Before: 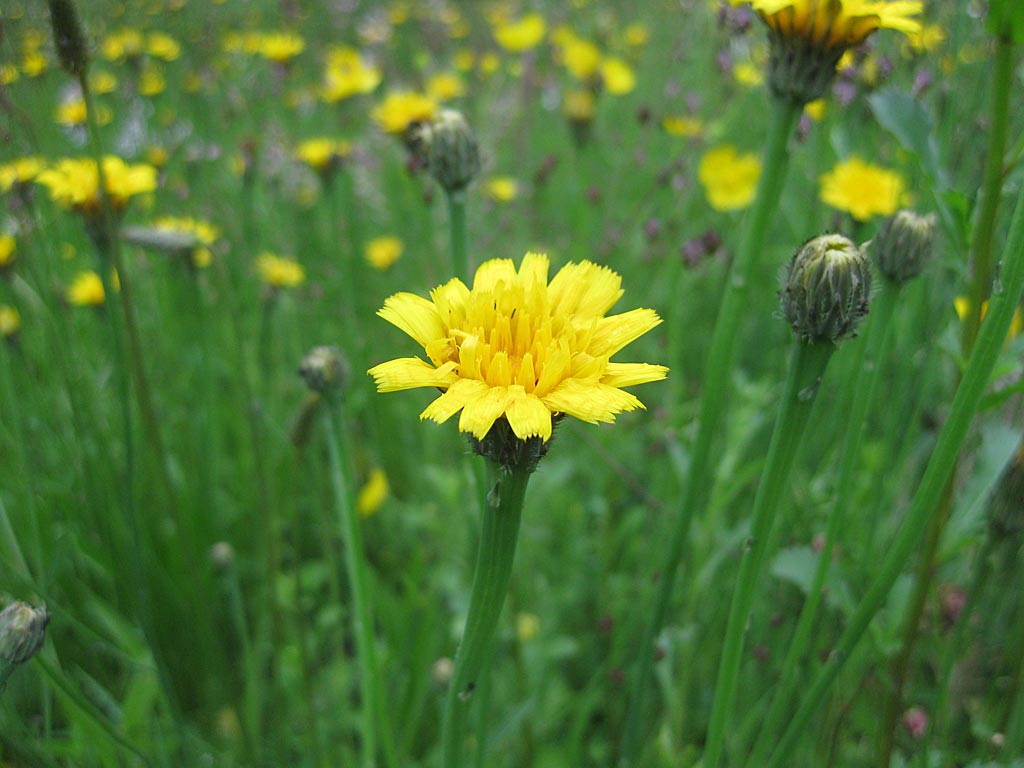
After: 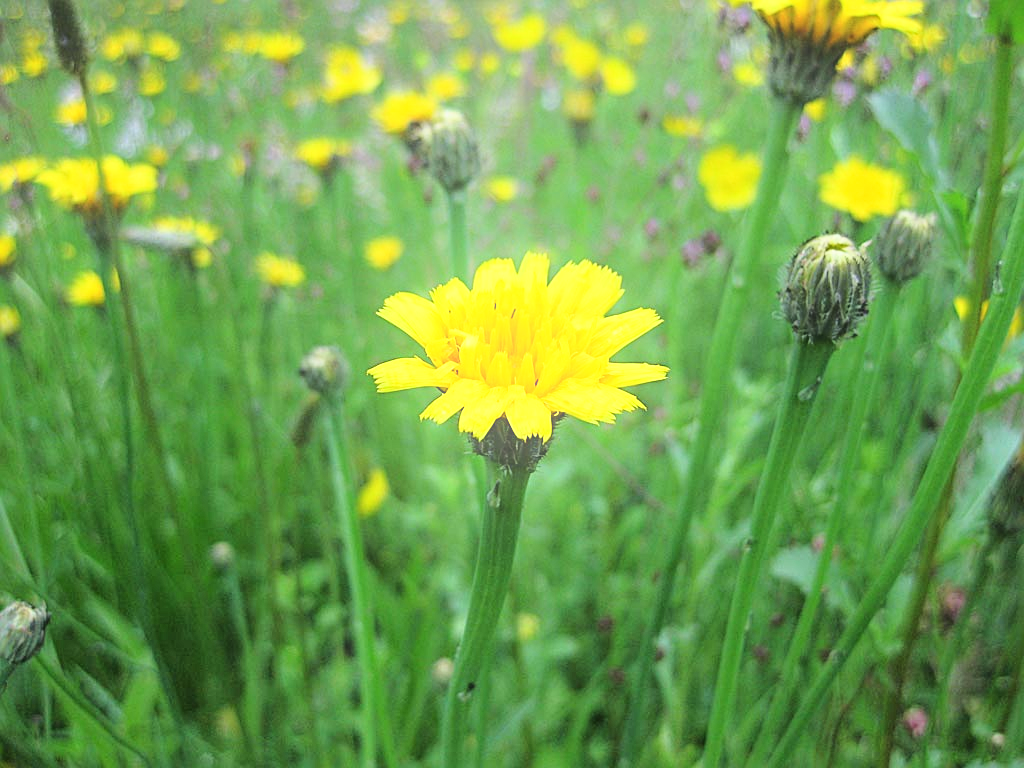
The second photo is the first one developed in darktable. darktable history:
sharpen: radius 2.167, amount 0.381, threshold 0
bloom: threshold 82.5%, strength 16.25%
base curve: curves: ch0 [(0, 0) (0.028, 0.03) (0.121, 0.232) (0.46, 0.748) (0.859, 0.968) (1, 1)]
